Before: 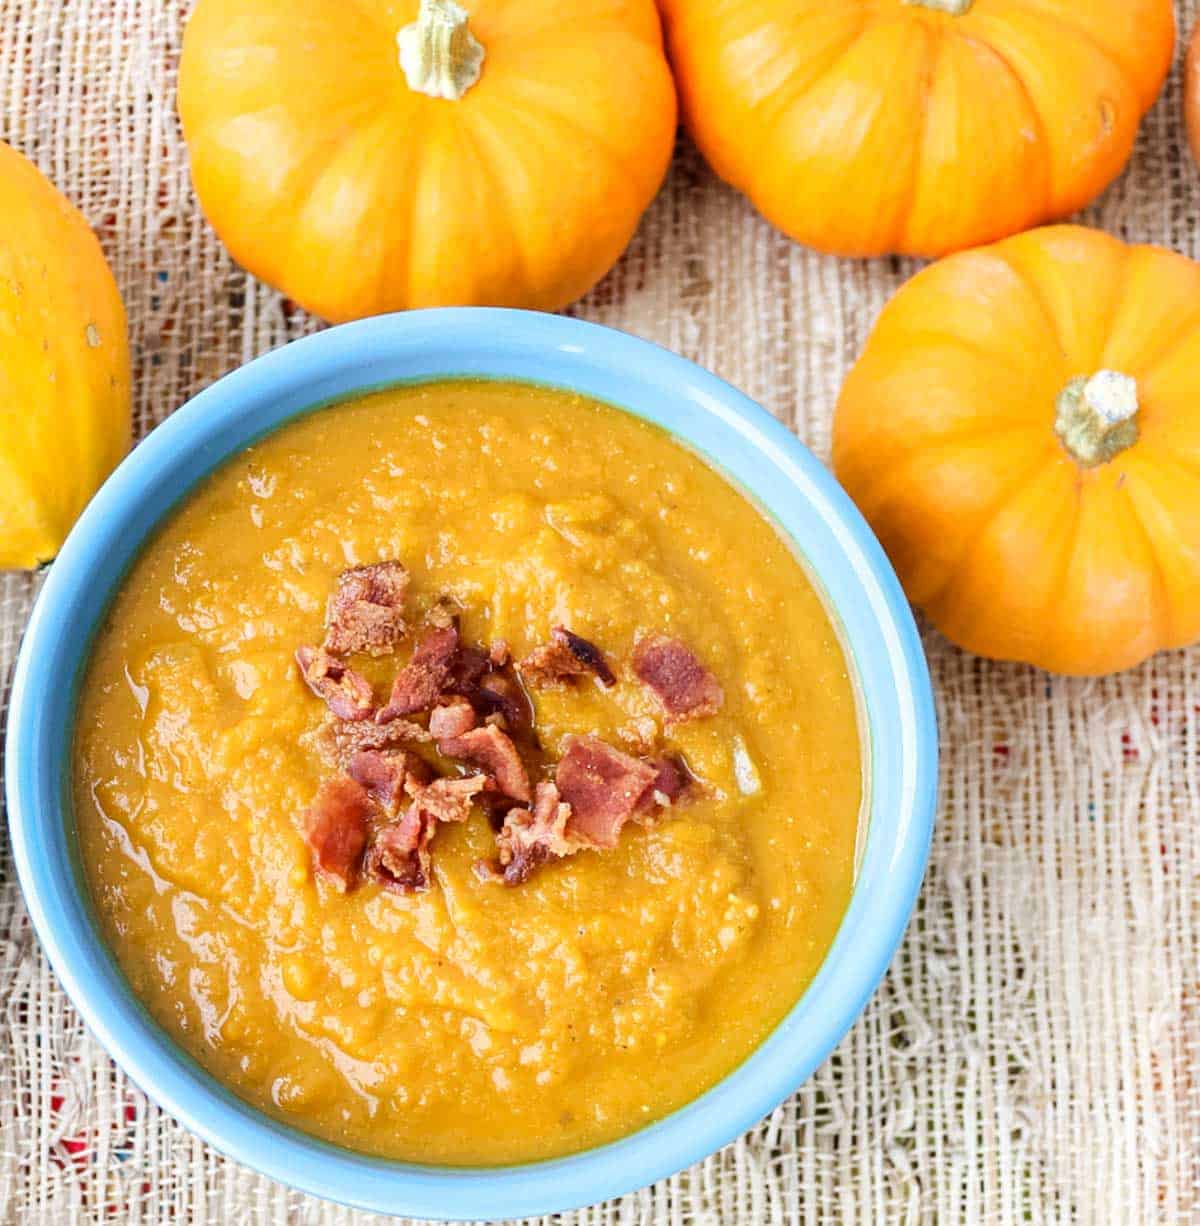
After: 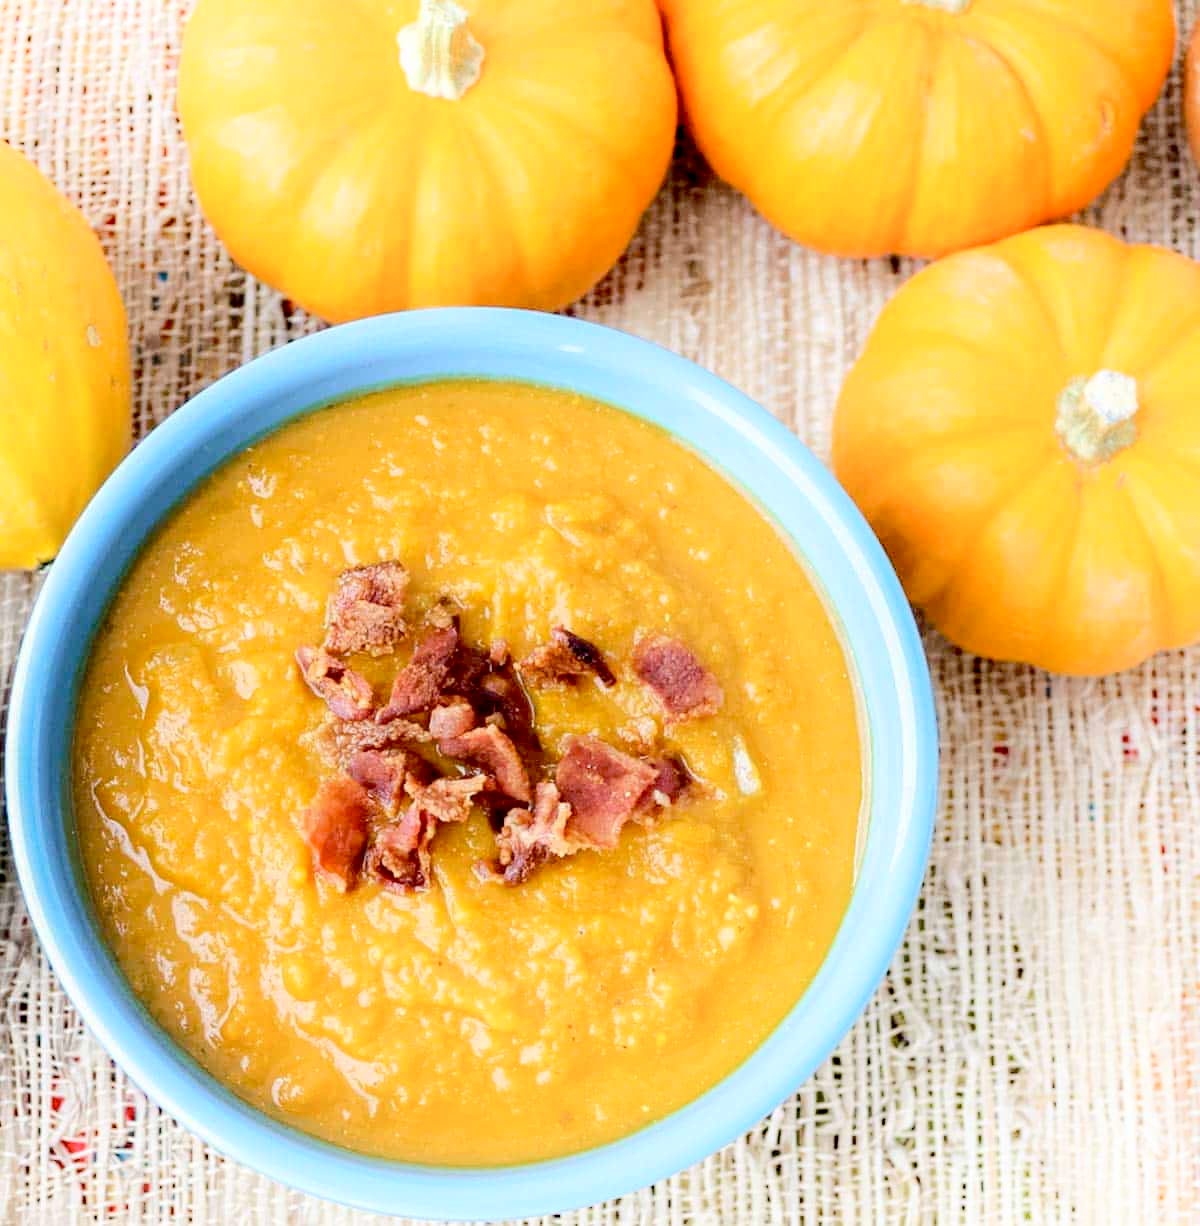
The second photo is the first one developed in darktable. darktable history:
shadows and highlights: shadows -40.15, highlights 62.88, soften with gaussian
exposure: black level correction 0.016, exposure -0.009 EV, compensate highlight preservation false
